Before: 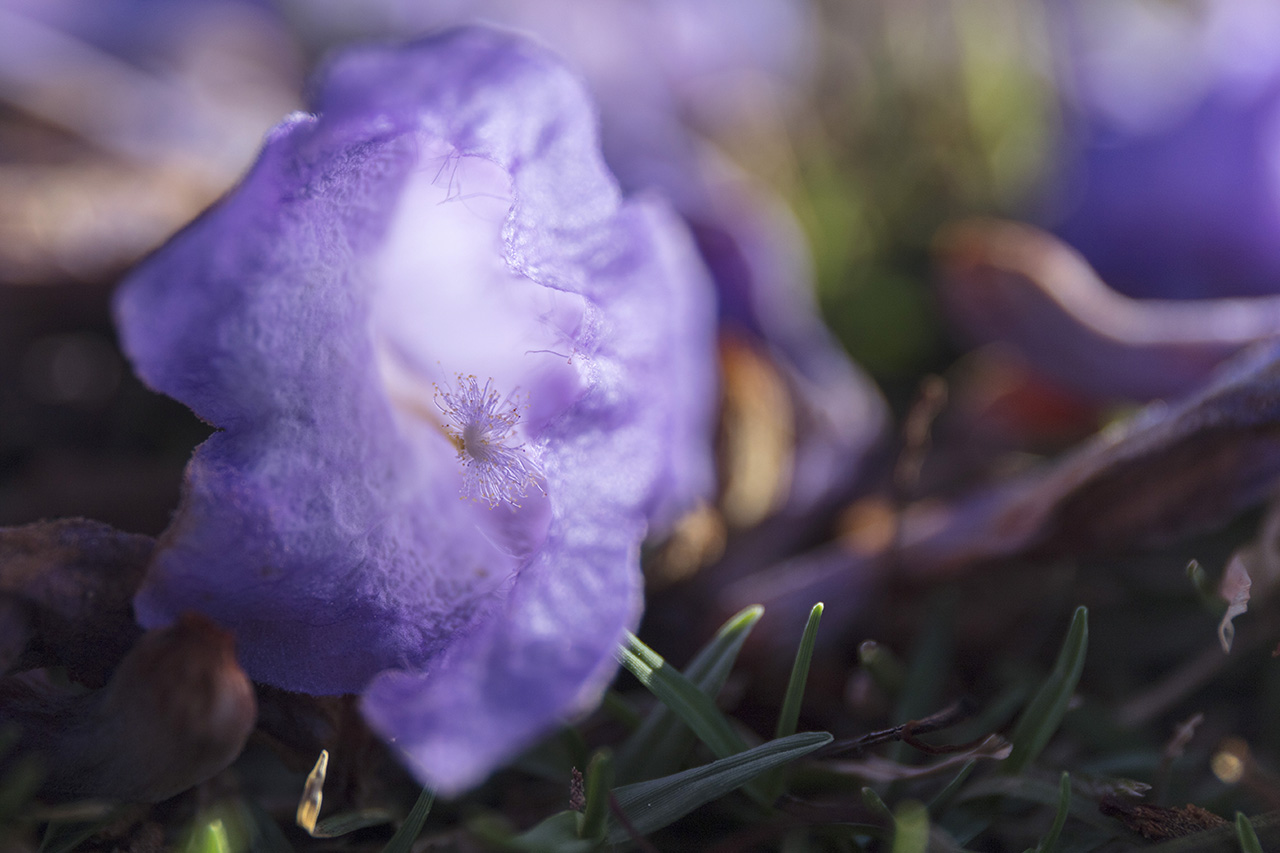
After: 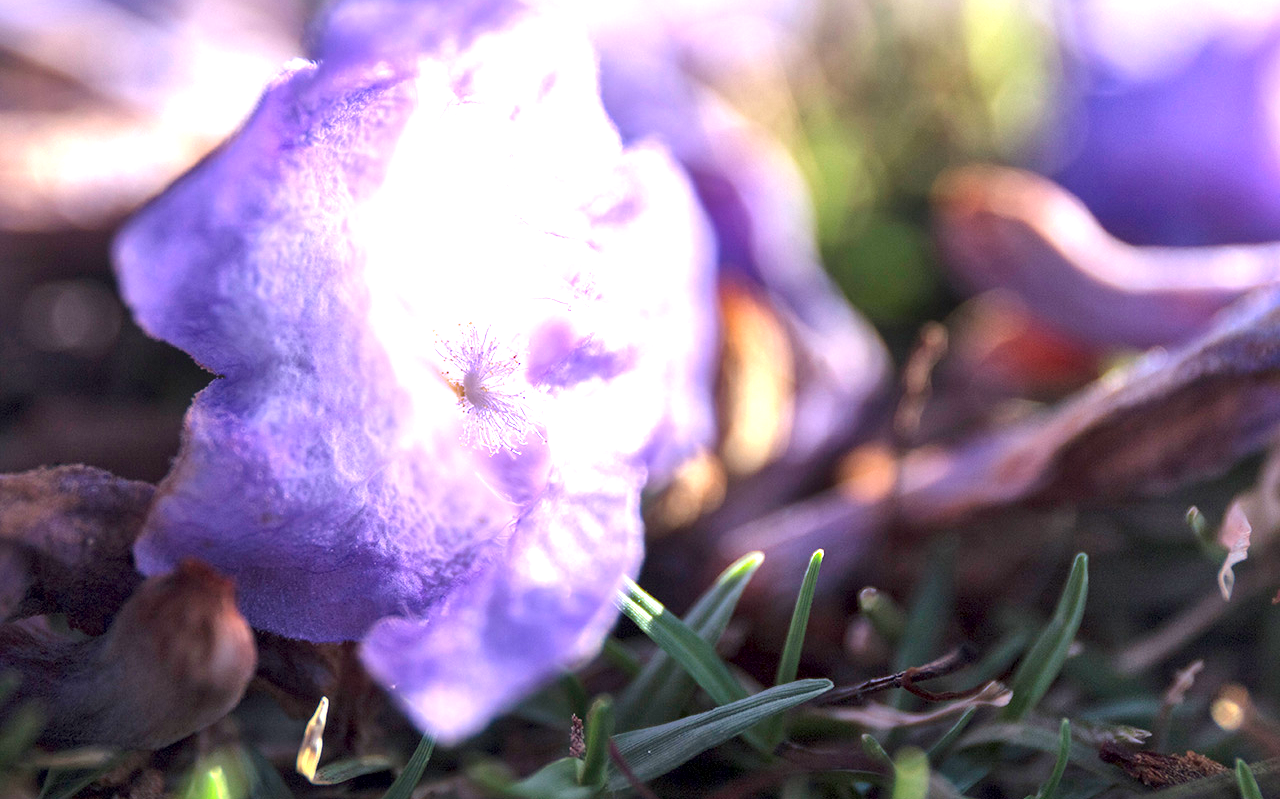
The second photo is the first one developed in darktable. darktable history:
local contrast: mode bilateral grid, contrast 20, coarseness 50, detail 148%, midtone range 0.2
crop and rotate: top 6.25%
exposure: exposure 1.5 EV, compensate highlight preservation false
